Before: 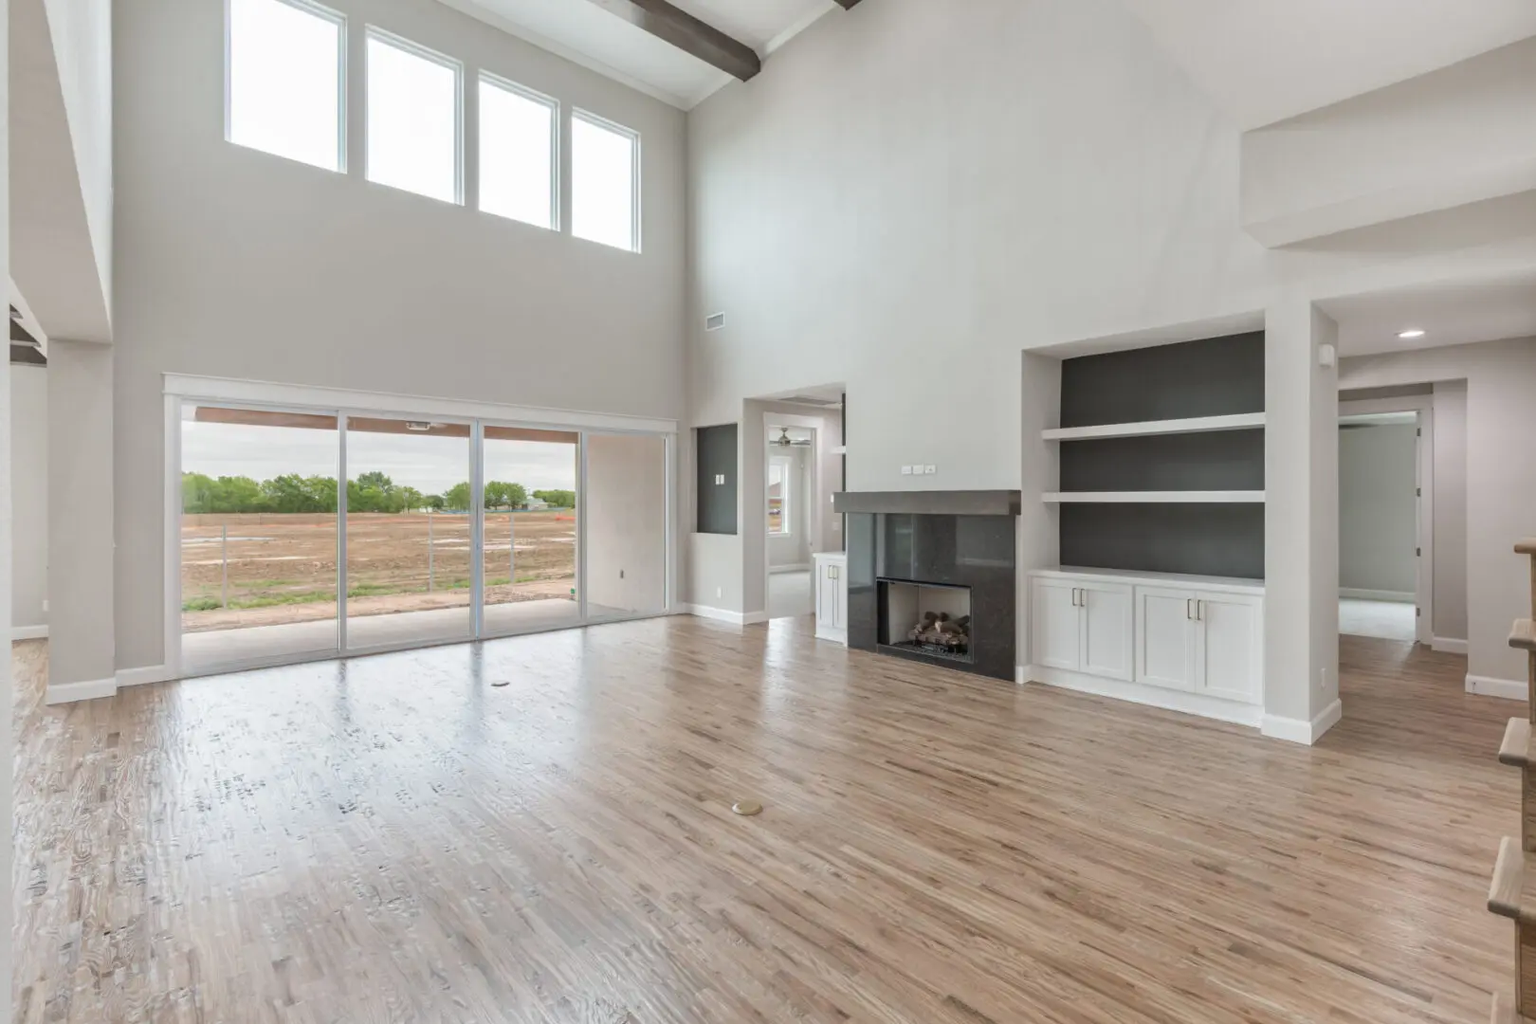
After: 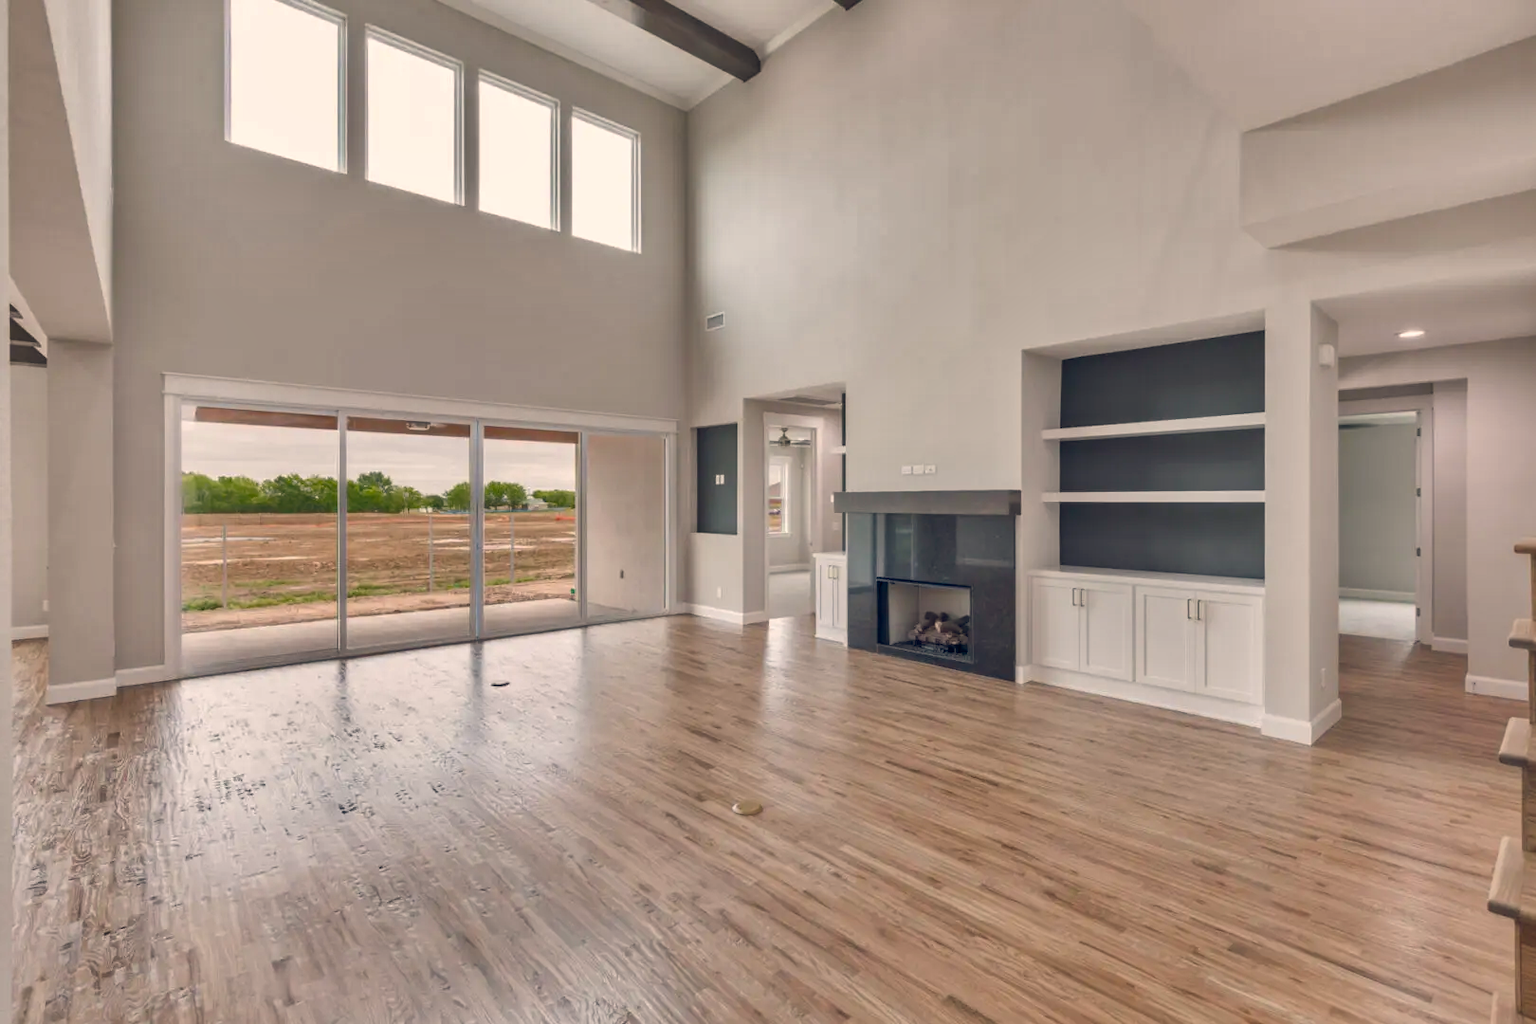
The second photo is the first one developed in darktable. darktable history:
color balance rgb: power › hue 328.62°, highlights gain › chroma 3.781%, highlights gain › hue 58.04°, global offset › chroma 0.15%, global offset › hue 254.07°, linear chroma grading › global chroma 8.885%, perceptual saturation grading › global saturation 9.402%, perceptual saturation grading › highlights -13.164%, perceptual saturation grading › mid-tones 14.67%, perceptual saturation grading › shadows 22.612%
shadows and highlights: shadows 61.28, highlights -60.12, soften with gaussian
